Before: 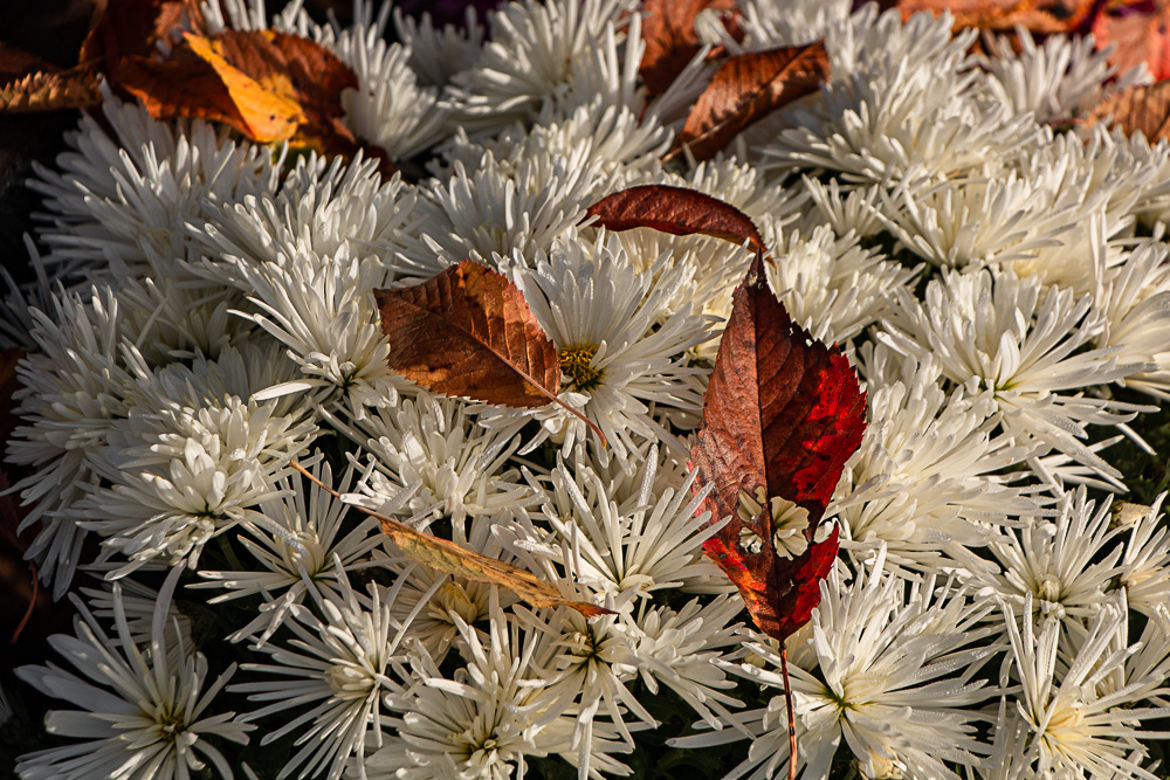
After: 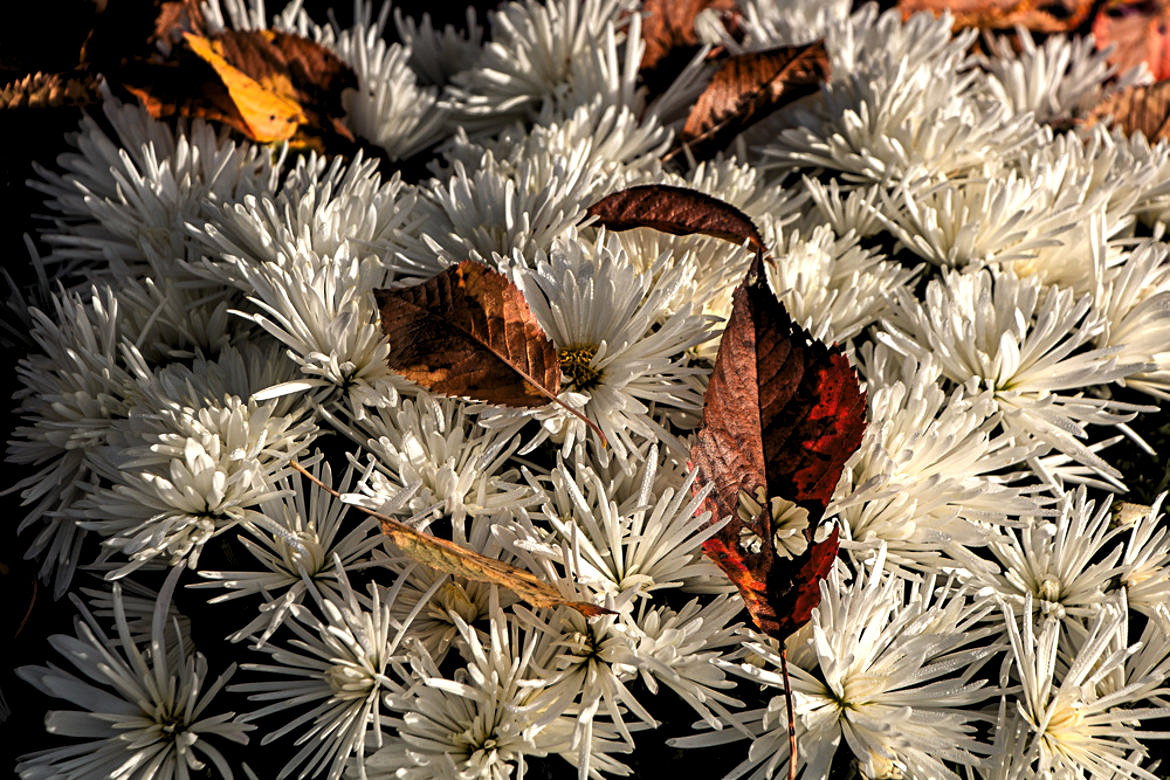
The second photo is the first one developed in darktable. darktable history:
exposure: black level correction 0.001, exposure 0.498 EV, compensate highlight preservation false
levels: levels [0.116, 0.574, 1]
